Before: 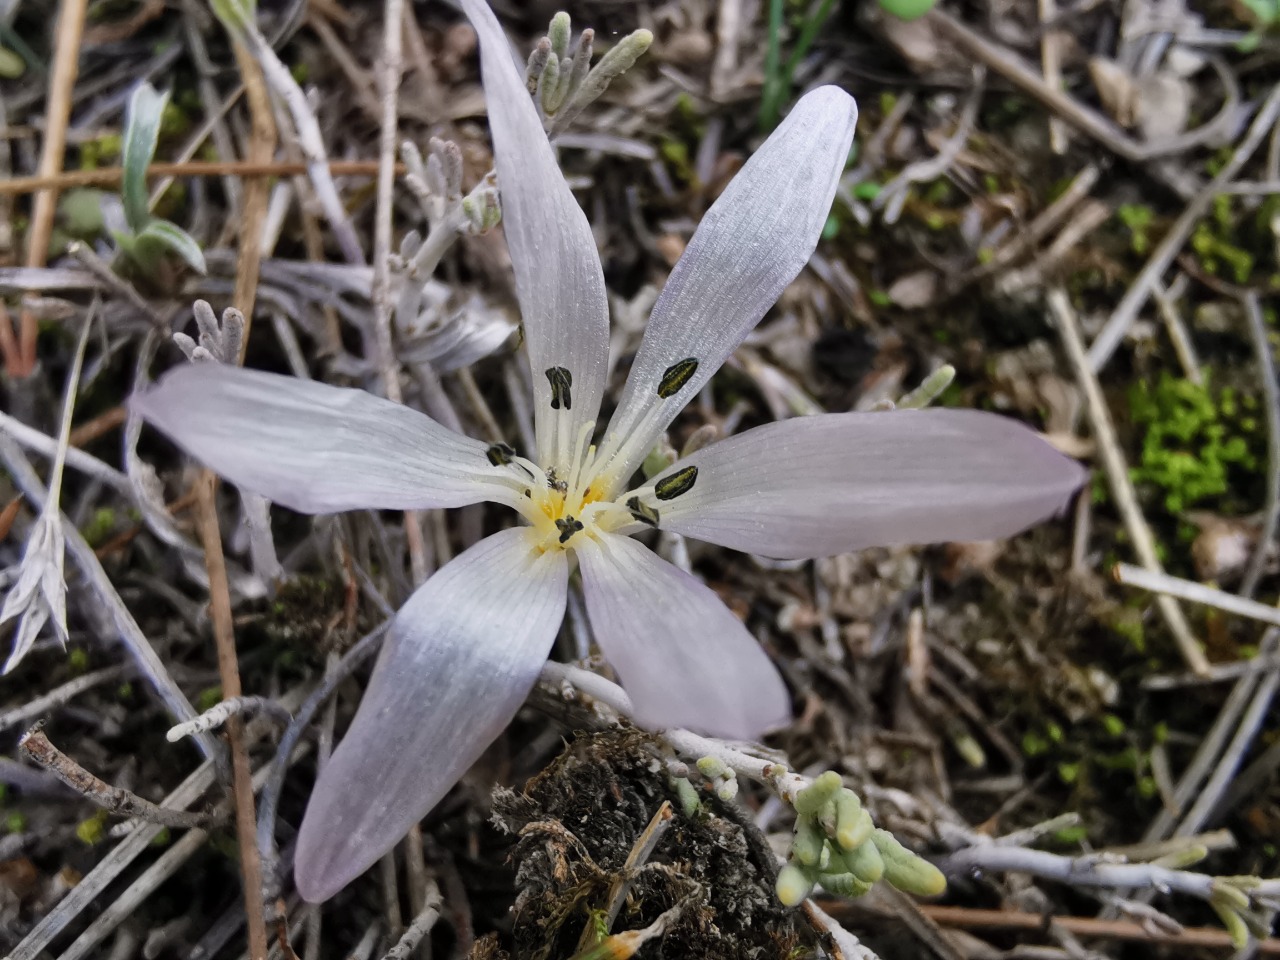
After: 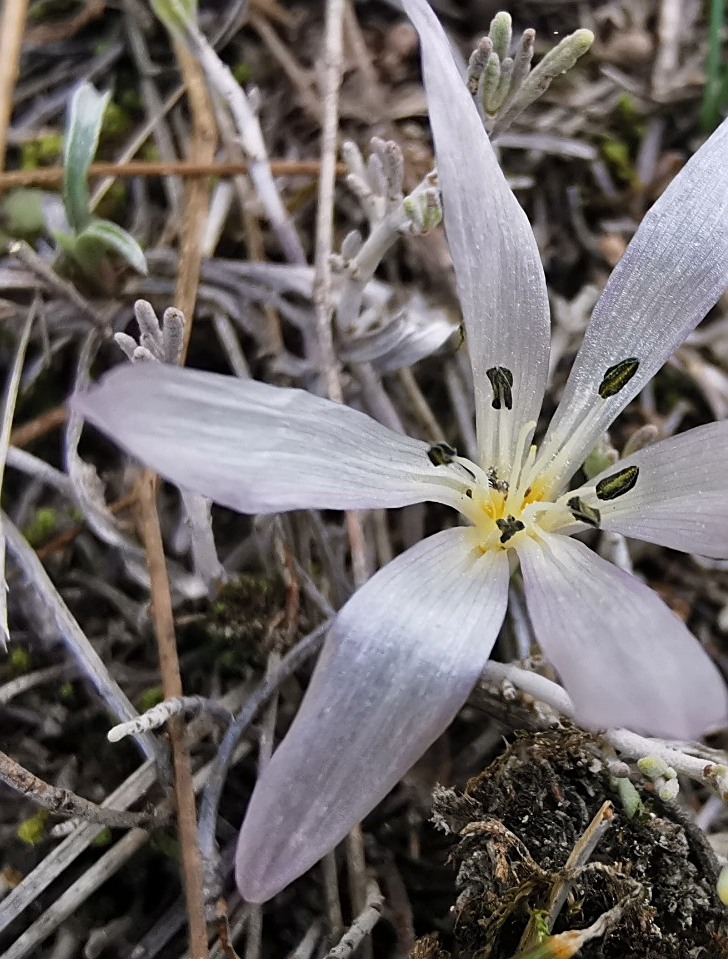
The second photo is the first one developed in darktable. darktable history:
sharpen: on, module defaults
exposure: exposure 0.151 EV, compensate exposure bias true, compensate highlight preservation false
crop: left 4.668%, right 38.445%
